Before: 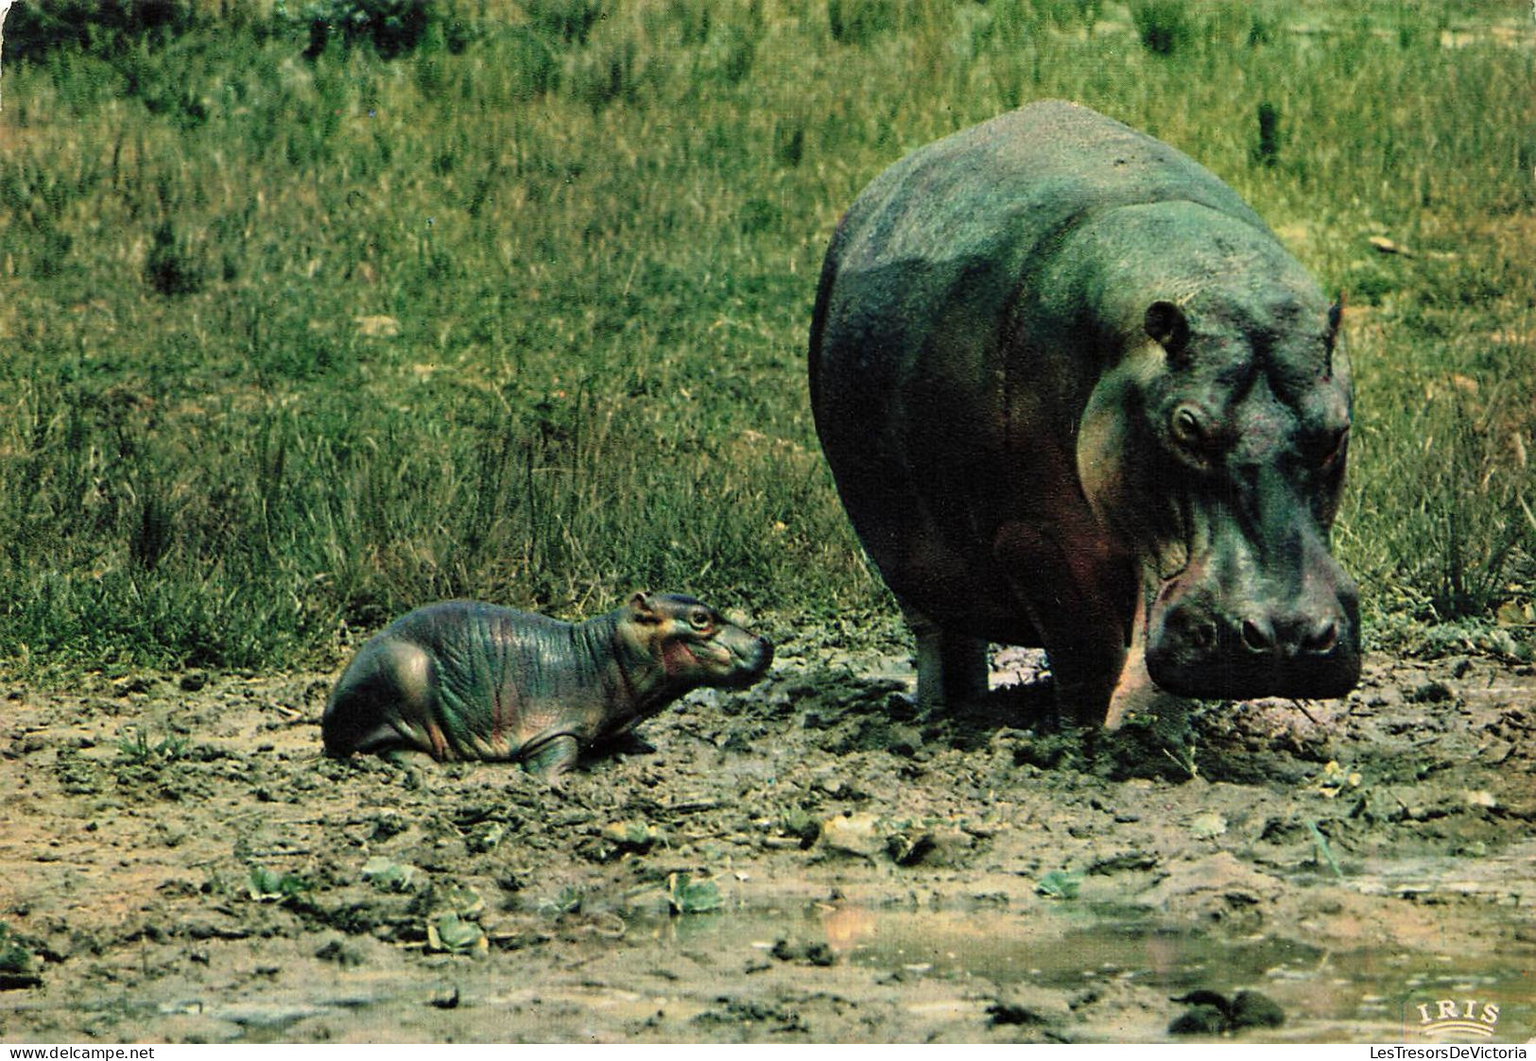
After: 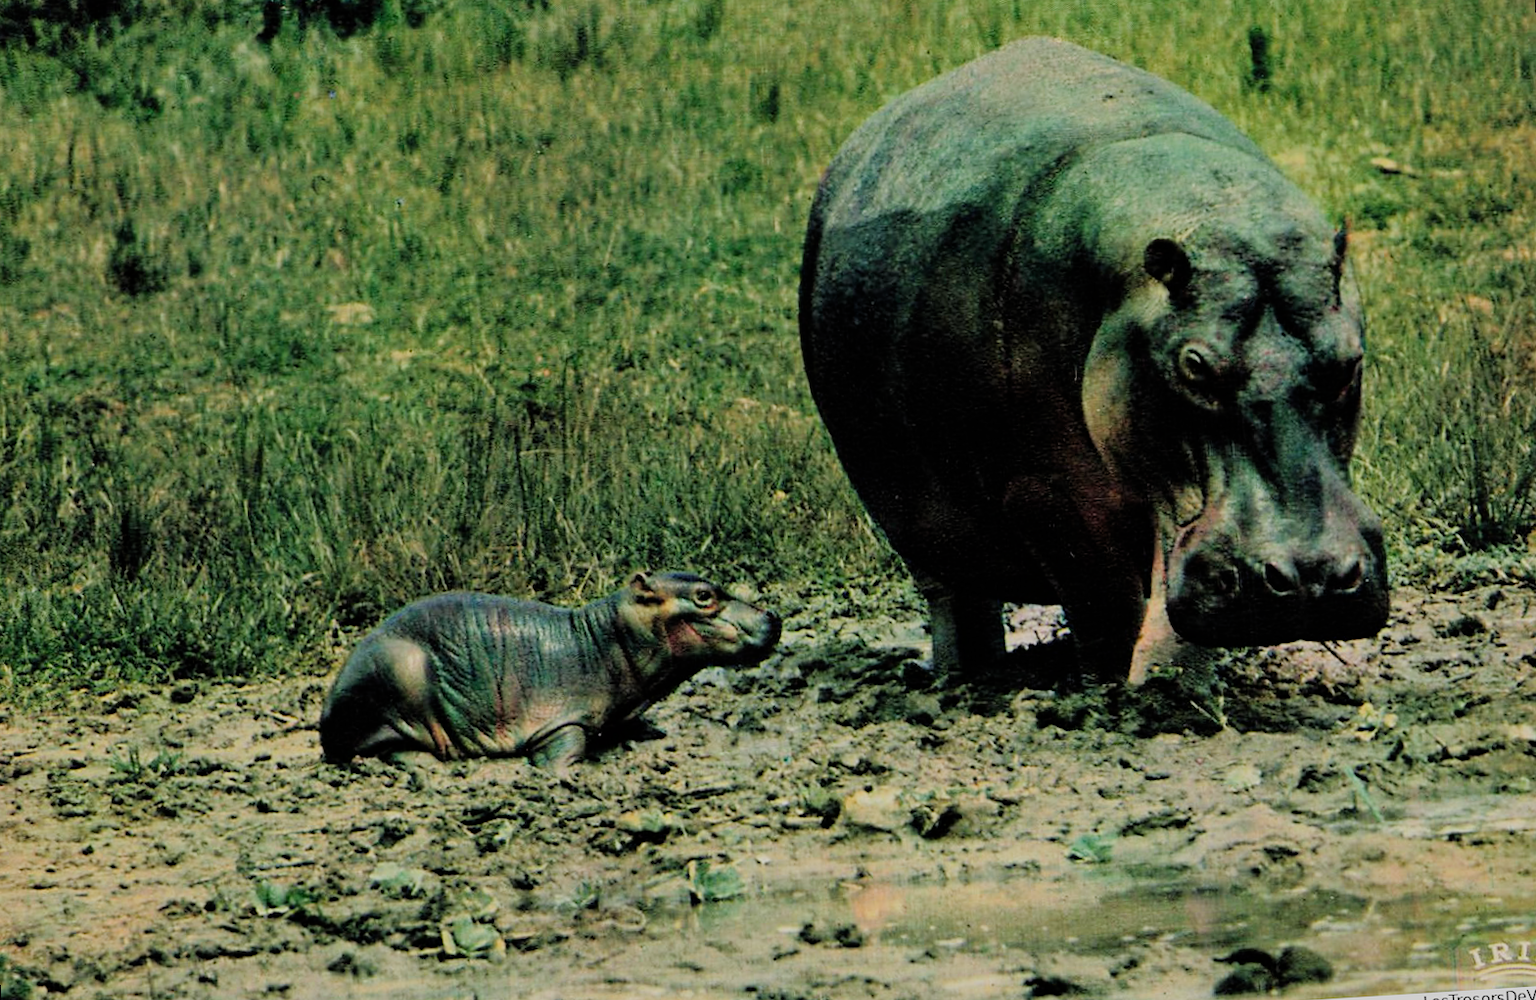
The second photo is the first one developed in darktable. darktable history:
filmic rgb: black relative exposure -7.32 EV, white relative exposure 5.09 EV, hardness 3.2
contrast brightness saturation: saturation 0.1
rotate and perspective: rotation -3.52°, crop left 0.036, crop right 0.964, crop top 0.081, crop bottom 0.919
